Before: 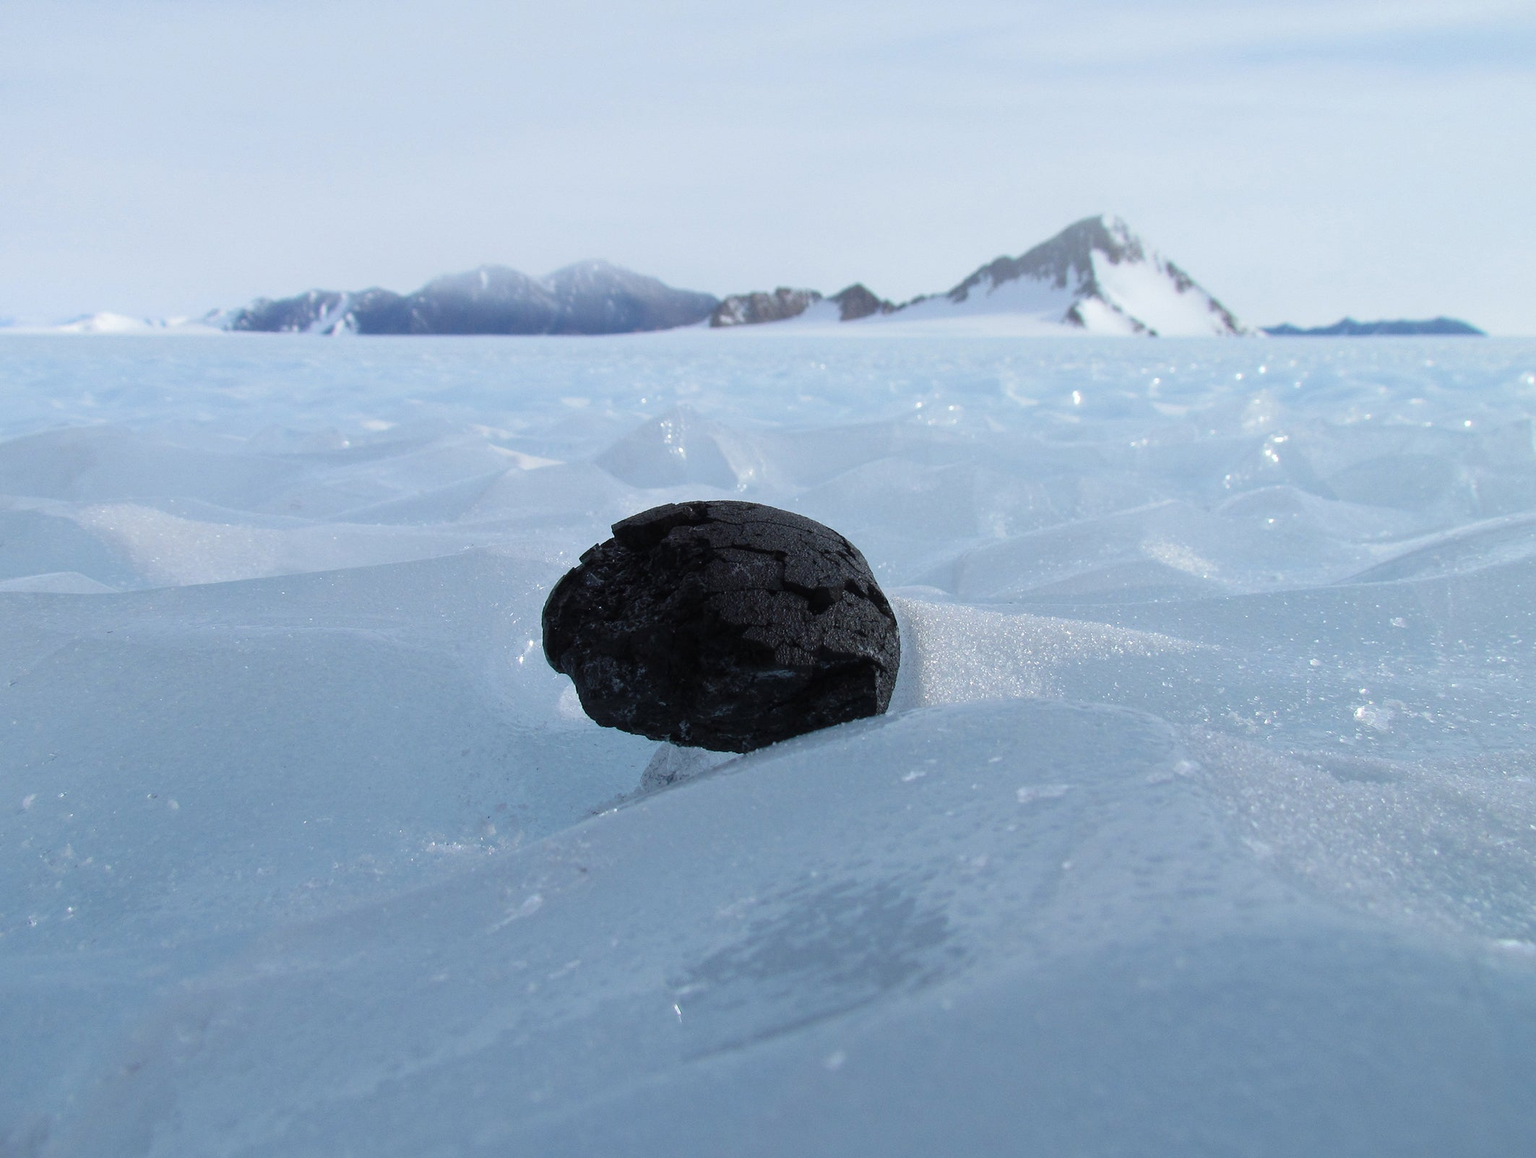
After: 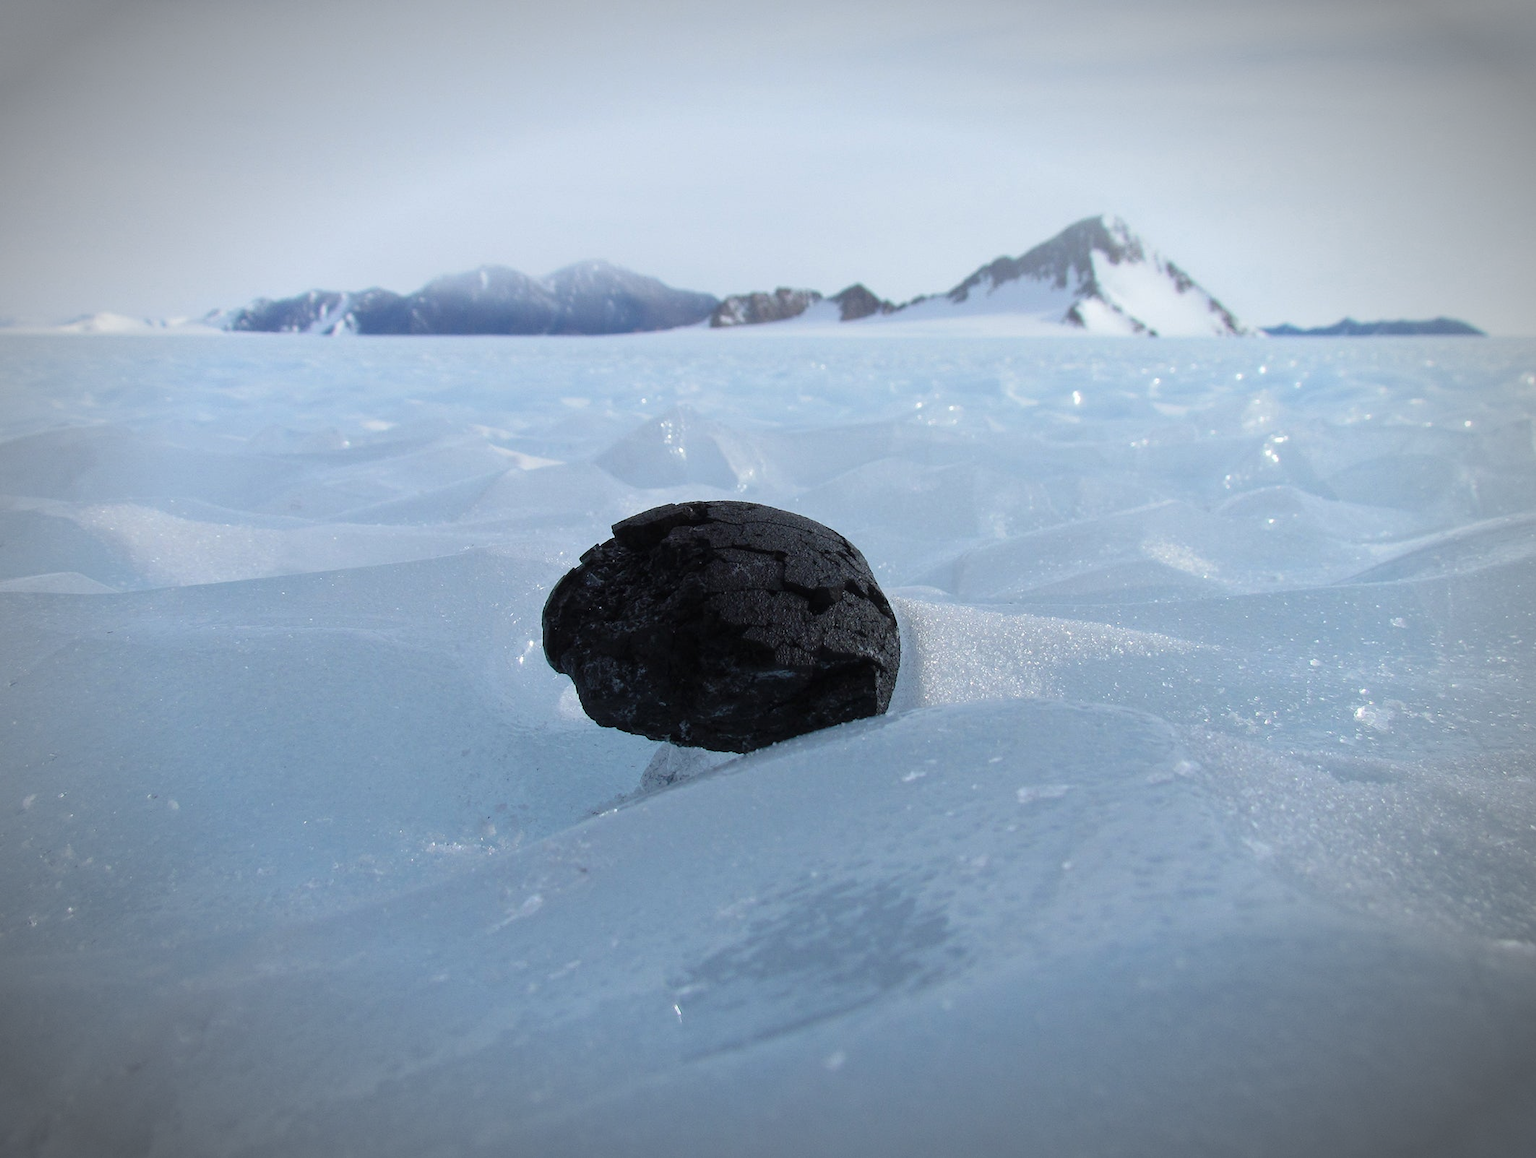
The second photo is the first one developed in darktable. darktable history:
vignetting: brightness -0.628, saturation -0.669, automatic ratio true
